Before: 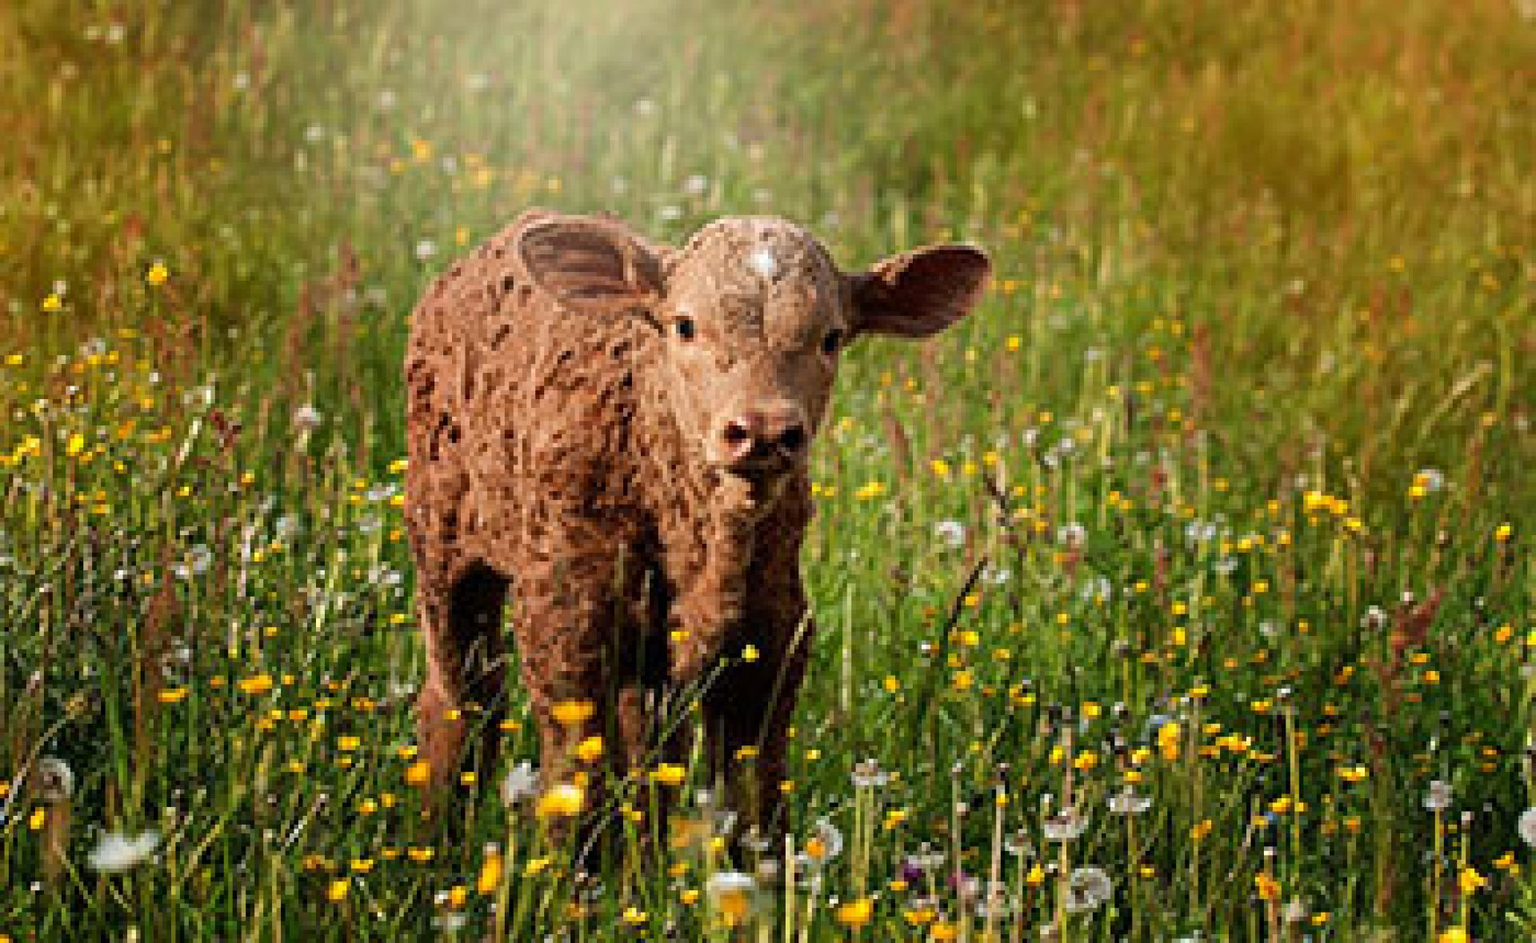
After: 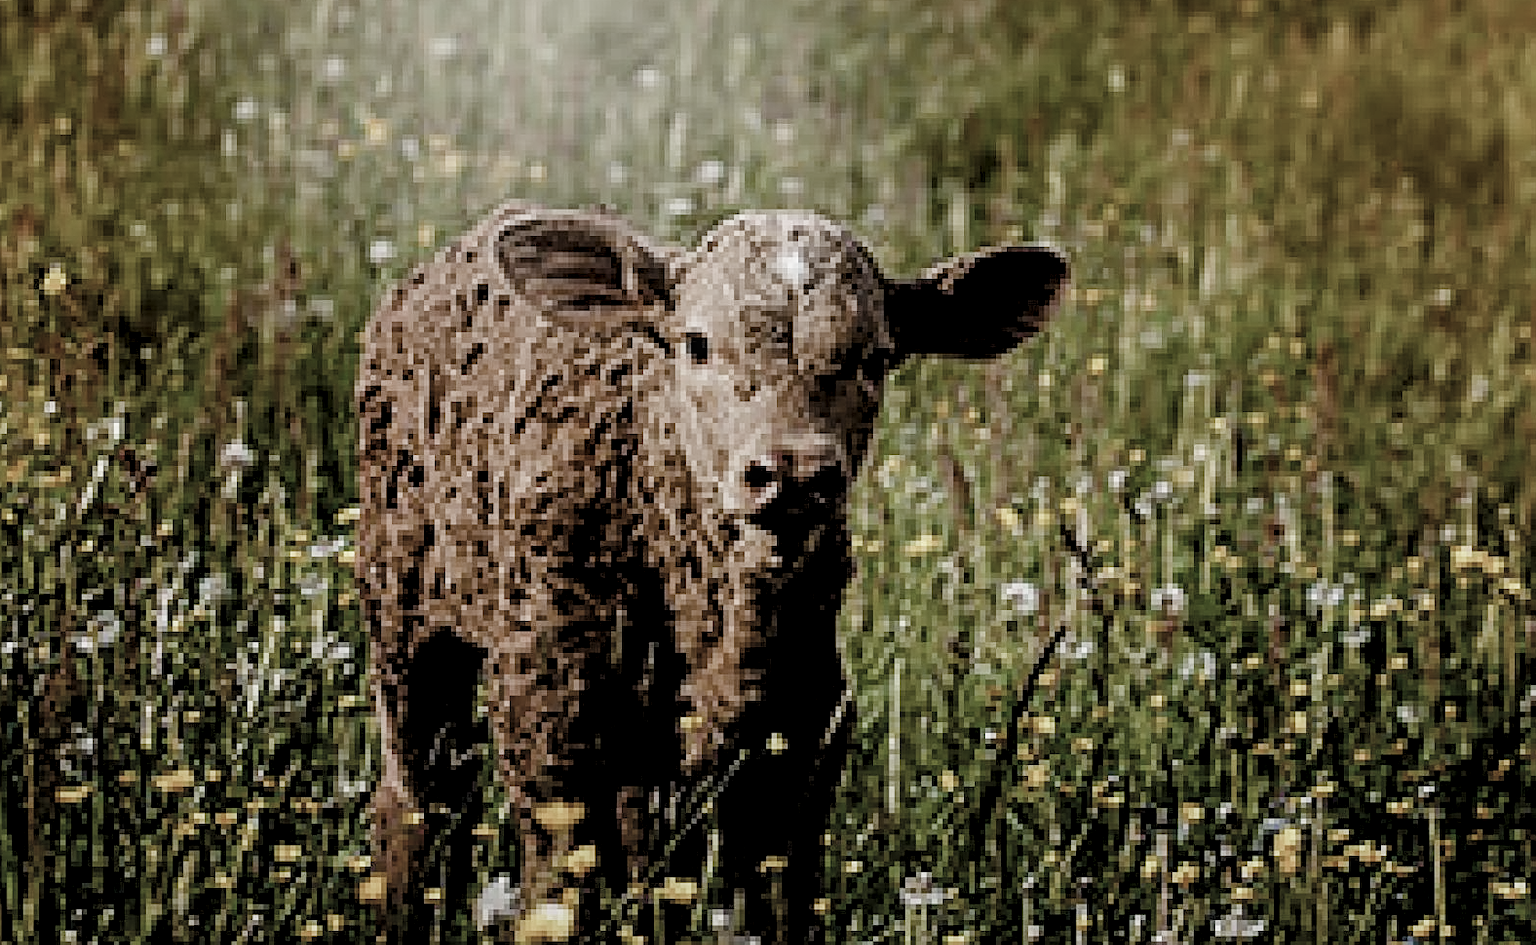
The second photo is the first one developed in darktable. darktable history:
crop and rotate: left 7.364%, top 4.596%, right 10.508%, bottom 13.092%
local contrast: detail 130%
sharpen: amount 0.491
color balance rgb: perceptual saturation grading › global saturation 20%, perceptual saturation grading › highlights -24.751%, perceptual saturation grading › shadows 49.592%, perceptual brilliance grading › global brilliance -0.748%, perceptual brilliance grading › highlights -1.178%, perceptual brilliance grading › mid-tones -1.079%, perceptual brilliance grading › shadows -0.92%
filmic rgb: black relative exposure -7.65 EV, white relative exposure 4.56 EV, hardness 3.61, add noise in highlights 0.001, preserve chrominance no, color science v3 (2019), use custom middle-gray values true, contrast in highlights soft
levels: levels [0.182, 0.542, 0.902]
color zones: curves: ch0 [(0, 0.6) (0.129, 0.508) (0.193, 0.483) (0.429, 0.5) (0.571, 0.5) (0.714, 0.5) (0.857, 0.5) (1, 0.6)]; ch1 [(0, 0.481) (0.112, 0.245) (0.213, 0.223) (0.429, 0.233) (0.571, 0.231) (0.683, 0.242) (0.857, 0.296) (1, 0.481)]
